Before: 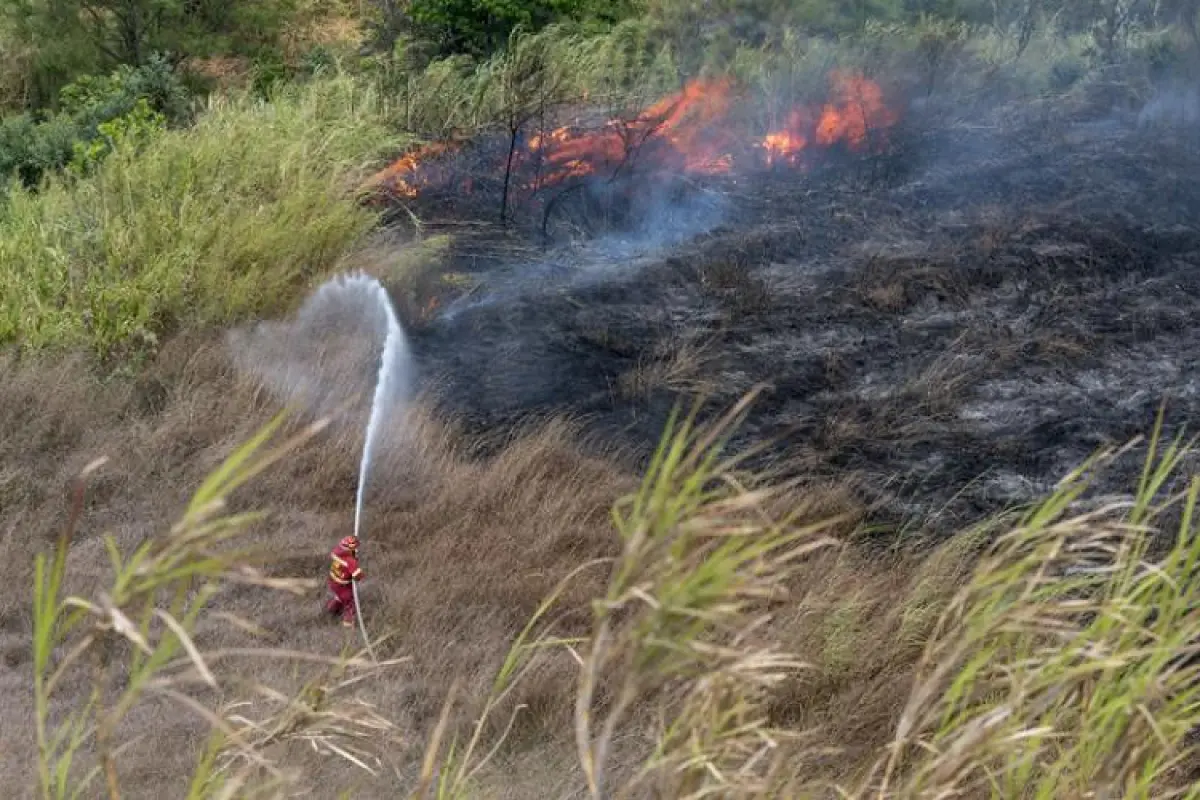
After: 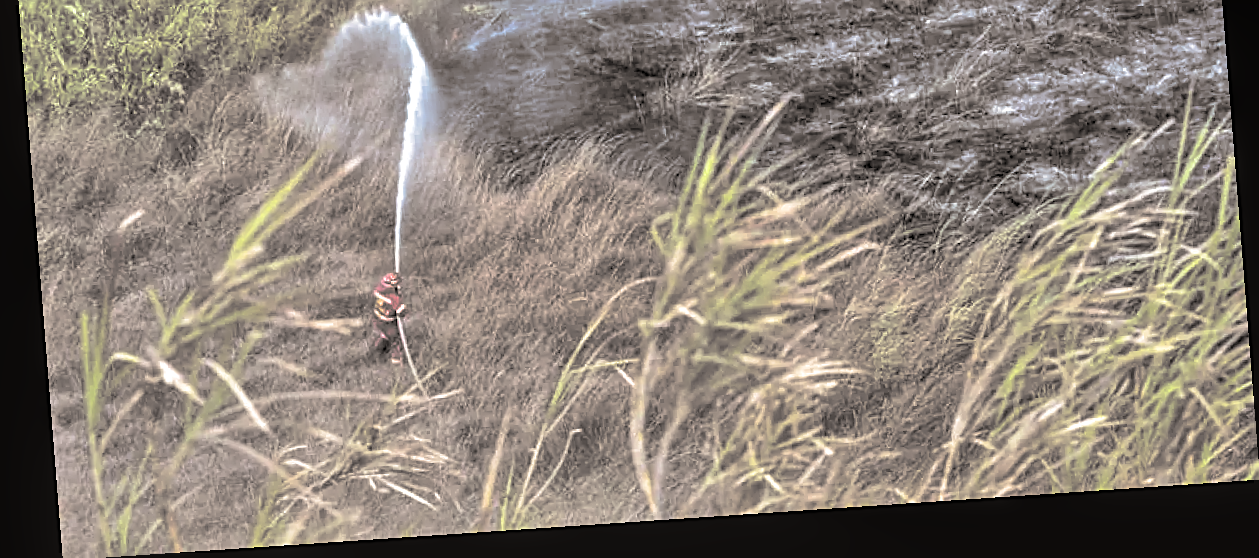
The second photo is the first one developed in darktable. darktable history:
tone equalizer: -7 EV 0.15 EV, -6 EV 0.6 EV, -5 EV 1.15 EV, -4 EV 1.33 EV, -3 EV 1.15 EV, -2 EV 0.6 EV, -1 EV 0.15 EV, mask exposure compensation -0.5 EV
crop and rotate: top 36.435%
split-toning: shadows › hue 26°, shadows › saturation 0.09, highlights › hue 40°, highlights › saturation 0.18, balance -63, compress 0%
exposure: black level correction 0, exposure 0.5 EV, compensate highlight preservation false
sharpen: on, module defaults
local contrast: detail 117%
rotate and perspective: rotation -4.2°, shear 0.006, automatic cropping off
